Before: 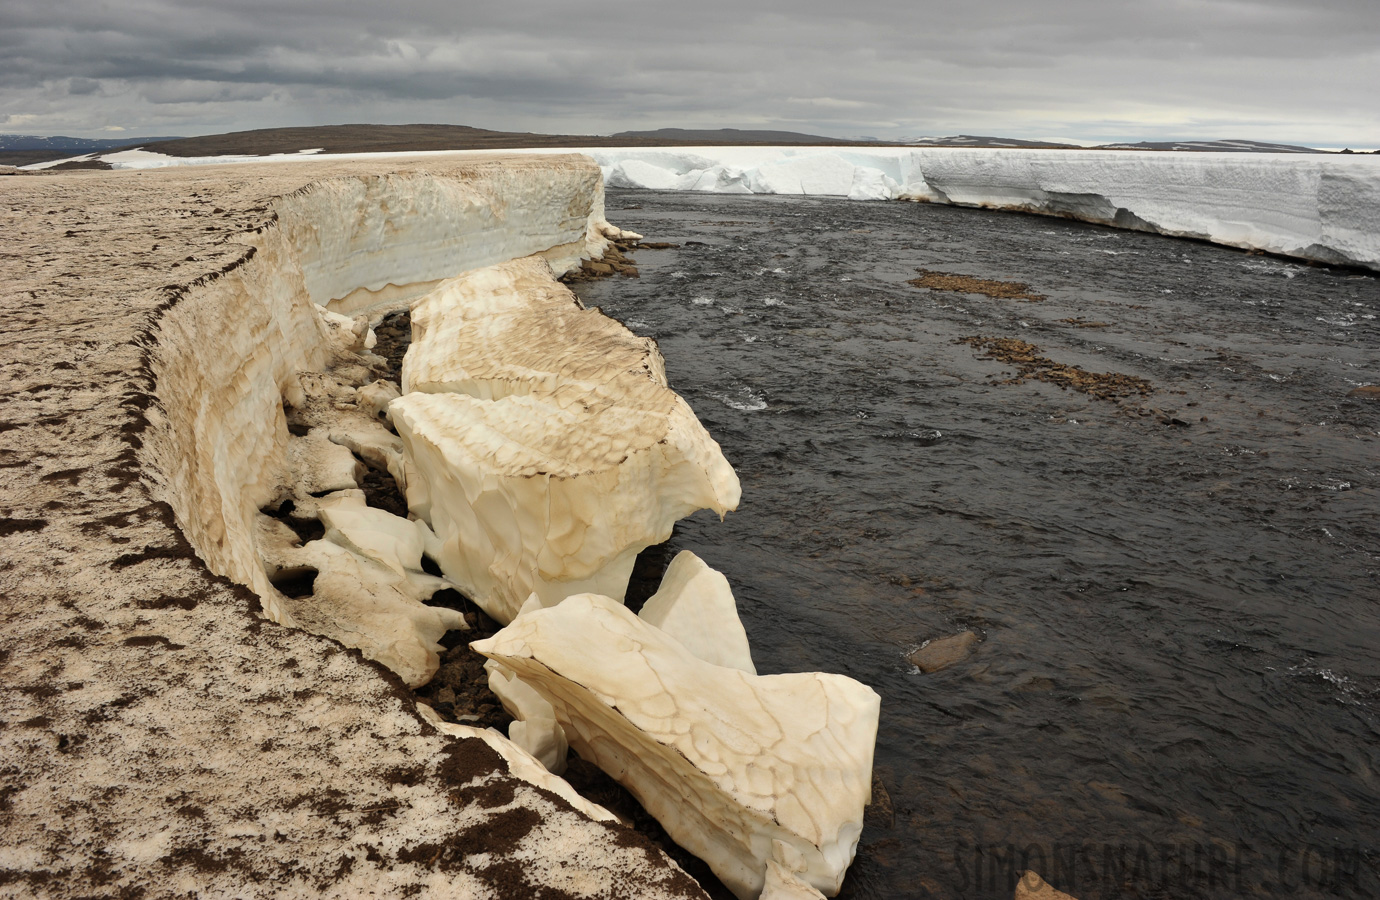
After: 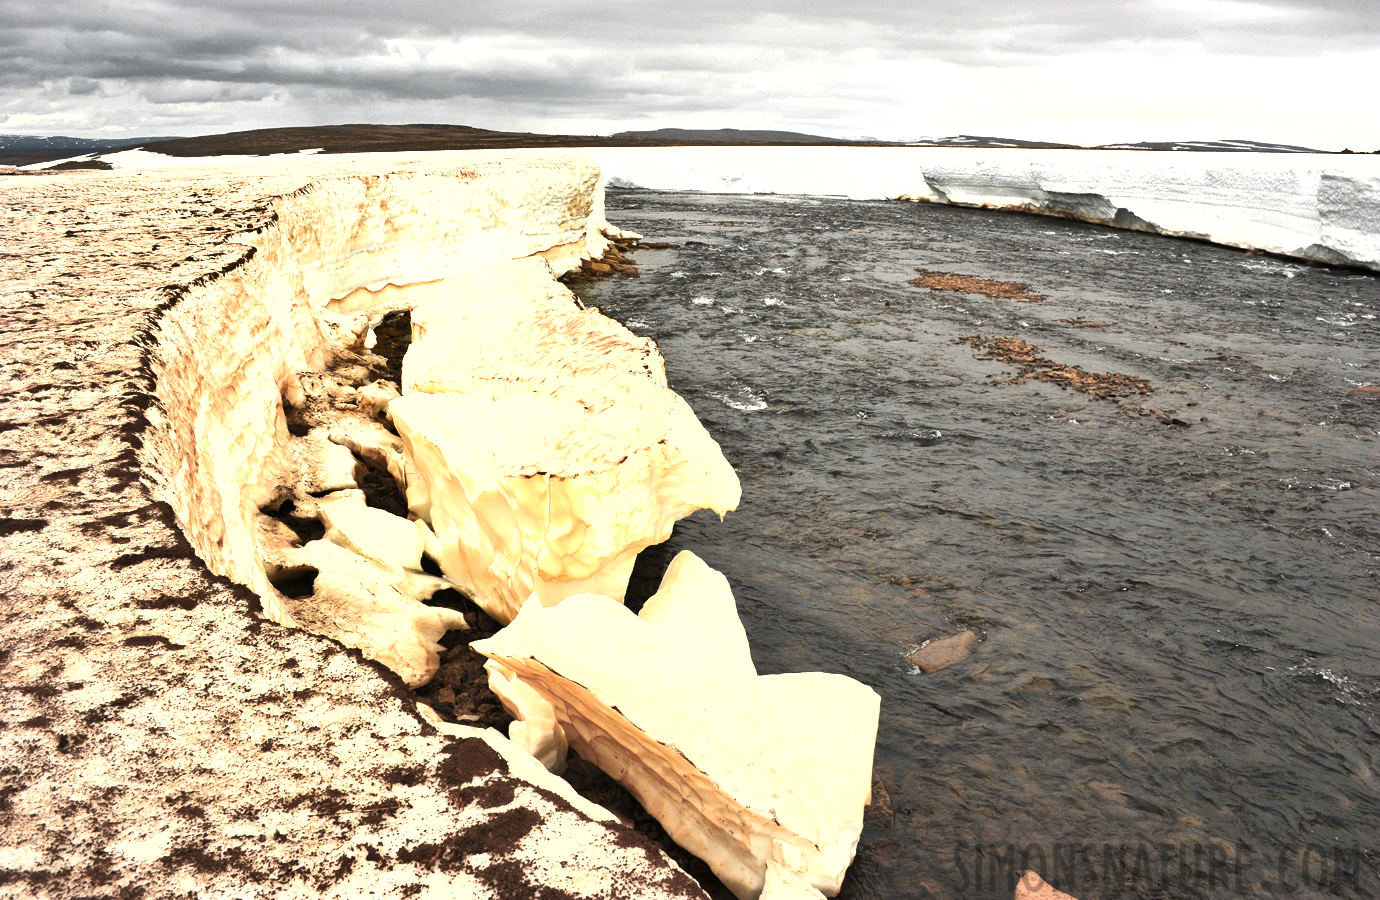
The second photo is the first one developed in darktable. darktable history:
color zones: curves: ch0 [(0.257, 0.558) (0.75, 0.565)]; ch1 [(0.004, 0.857) (0.14, 0.416) (0.257, 0.695) (0.442, 0.032) (0.736, 0.266) (0.891, 0.741)]; ch2 [(0, 0.623) (0.112, 0.436) (0.271, 0.474) (0.516, 0.64) (0.743, 0.286)]
grain: coarseness 14.57 ISO, strength 8.8%
shadows and highlights: low approximation 0.01, soften with gaussian
exposure: black level correction 0, exposure 1.3 EV, compensate exposure bias true, compensate highlight preservation false
